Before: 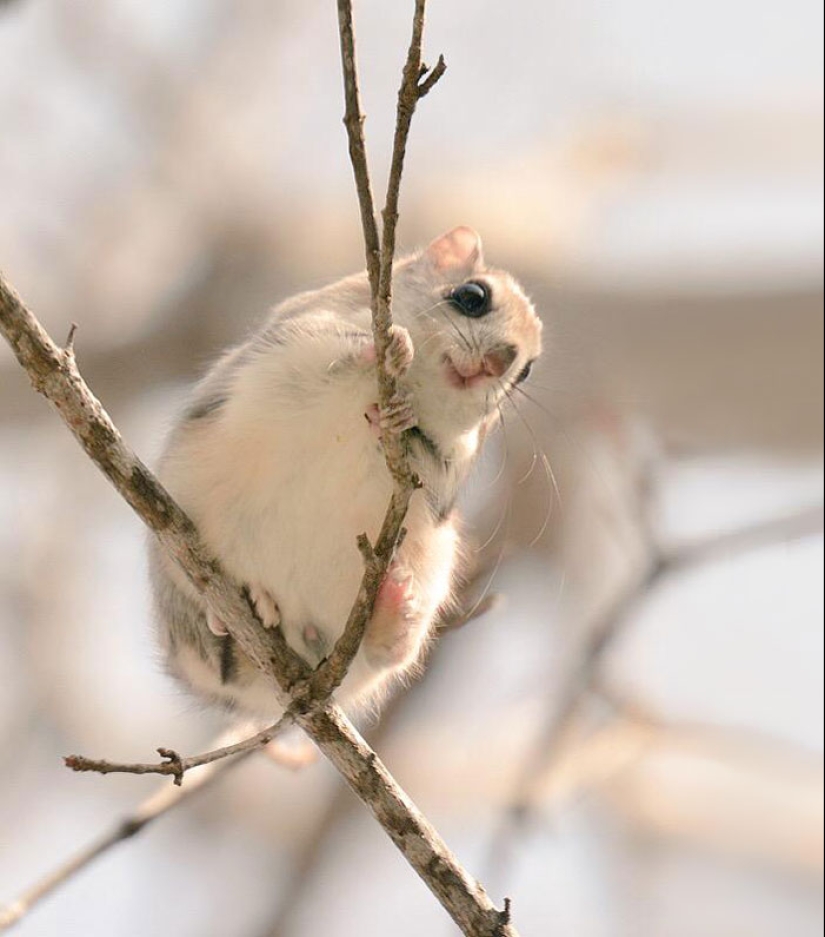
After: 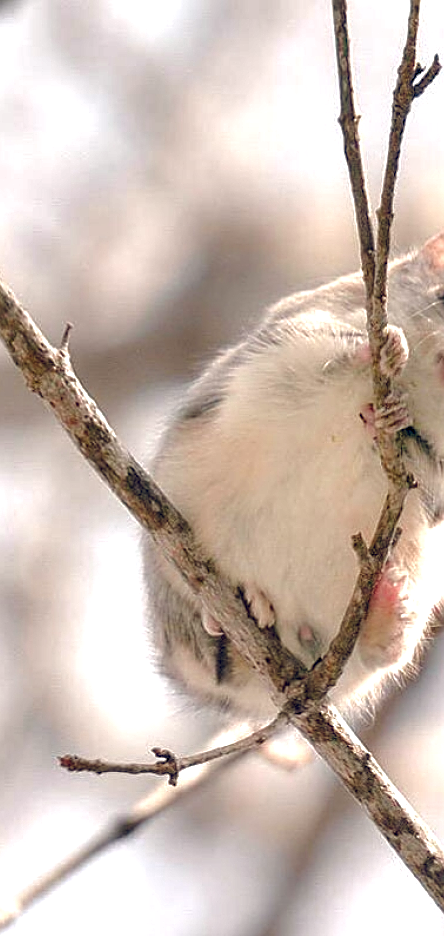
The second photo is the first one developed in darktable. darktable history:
contrast brightness saturation: saturation -0.062
crop: left 0.659%, right 45.495%, bottom 0.08%
color balance rgb: highlights gain › chroma 0.154%, highlights gain › hue 331.25°, global offset › chroma 0.259%, global offset › hue 256.94°, perceptual saturation grading › global saturation 20%, perceptual saturation grading › highlights -25.031%, perceptual saturation grading › shadows 49.481%
local contrast: highlights 39%, shadows 60%, detail 137%, midtone range 0.521
sharpen: on, module defaults
tone equalizer: -8 EV -0.001 EV, -7 EV 0.001 EV, -6 EV -0.002 EV, -5 EV -0.009 EV, -4 EV -0.059 EV, -3 EV -0.209 EV, -2 EV -0.272 EV, -1 EV 0.082 EV, +0 EV 0.325 EV, edges refinement/feathering 500, mask exposure compensation -1.57 EV, preserve details no
levels: mode automatic, white 90.73%, levels [0, 0.281, 0.562]
